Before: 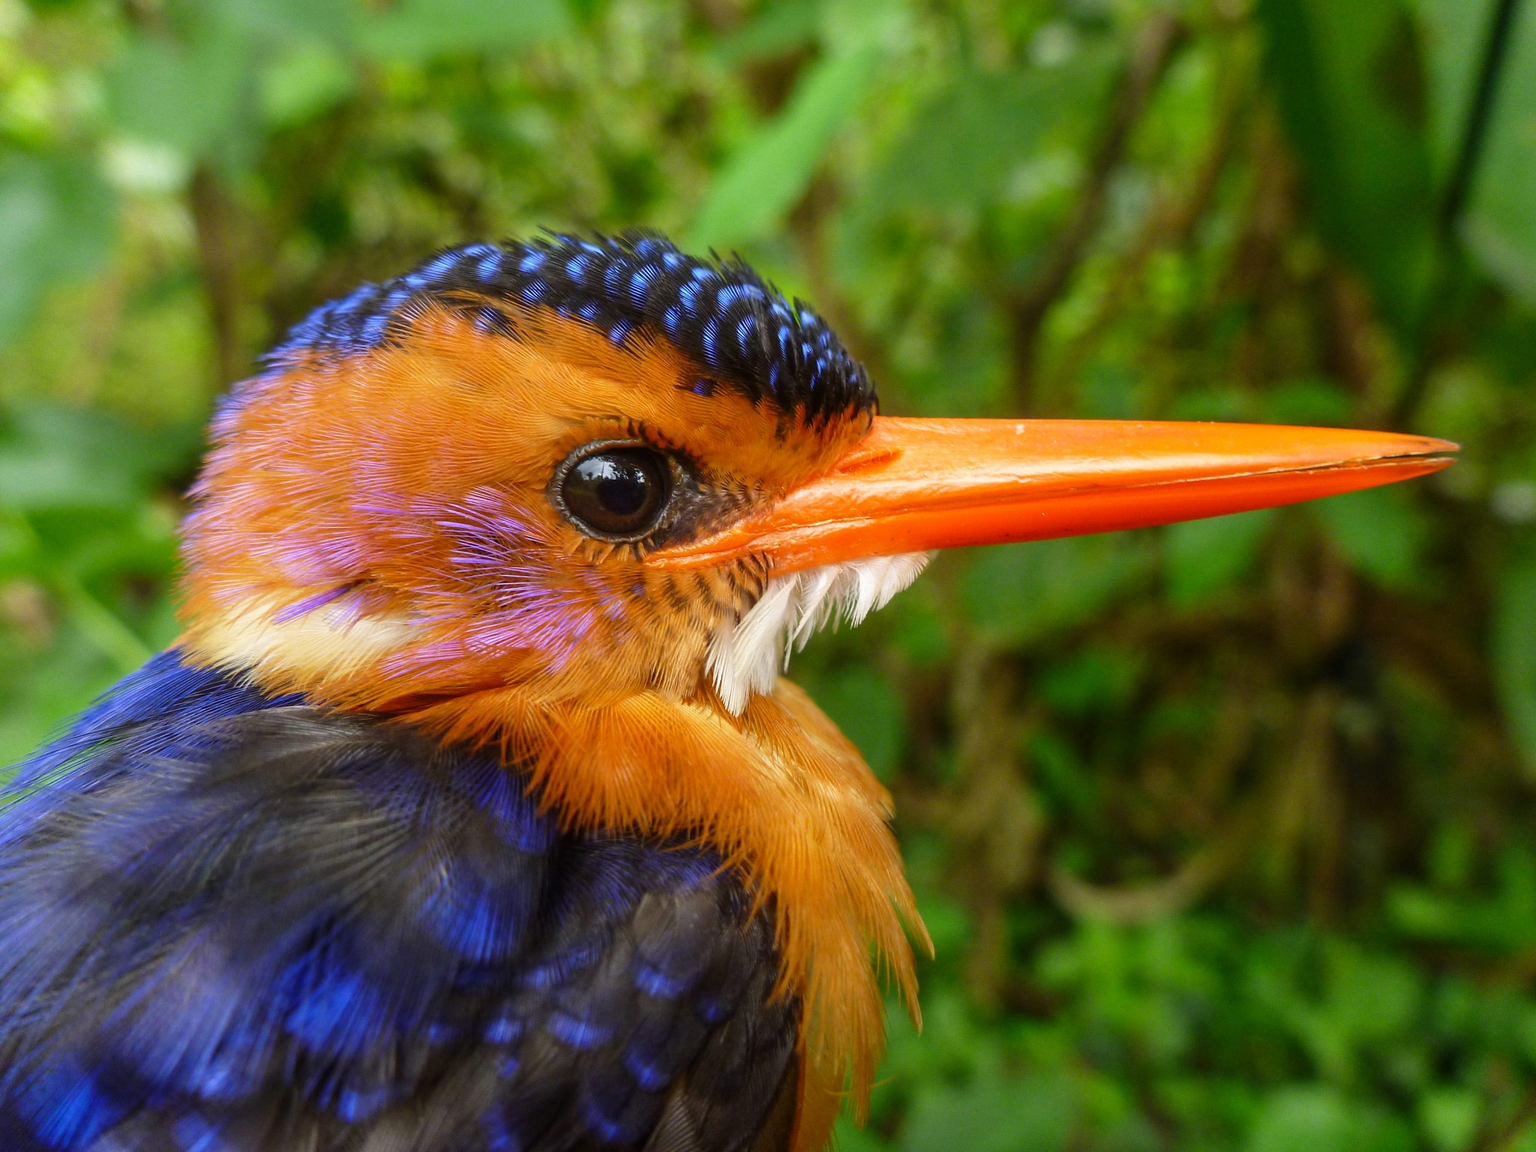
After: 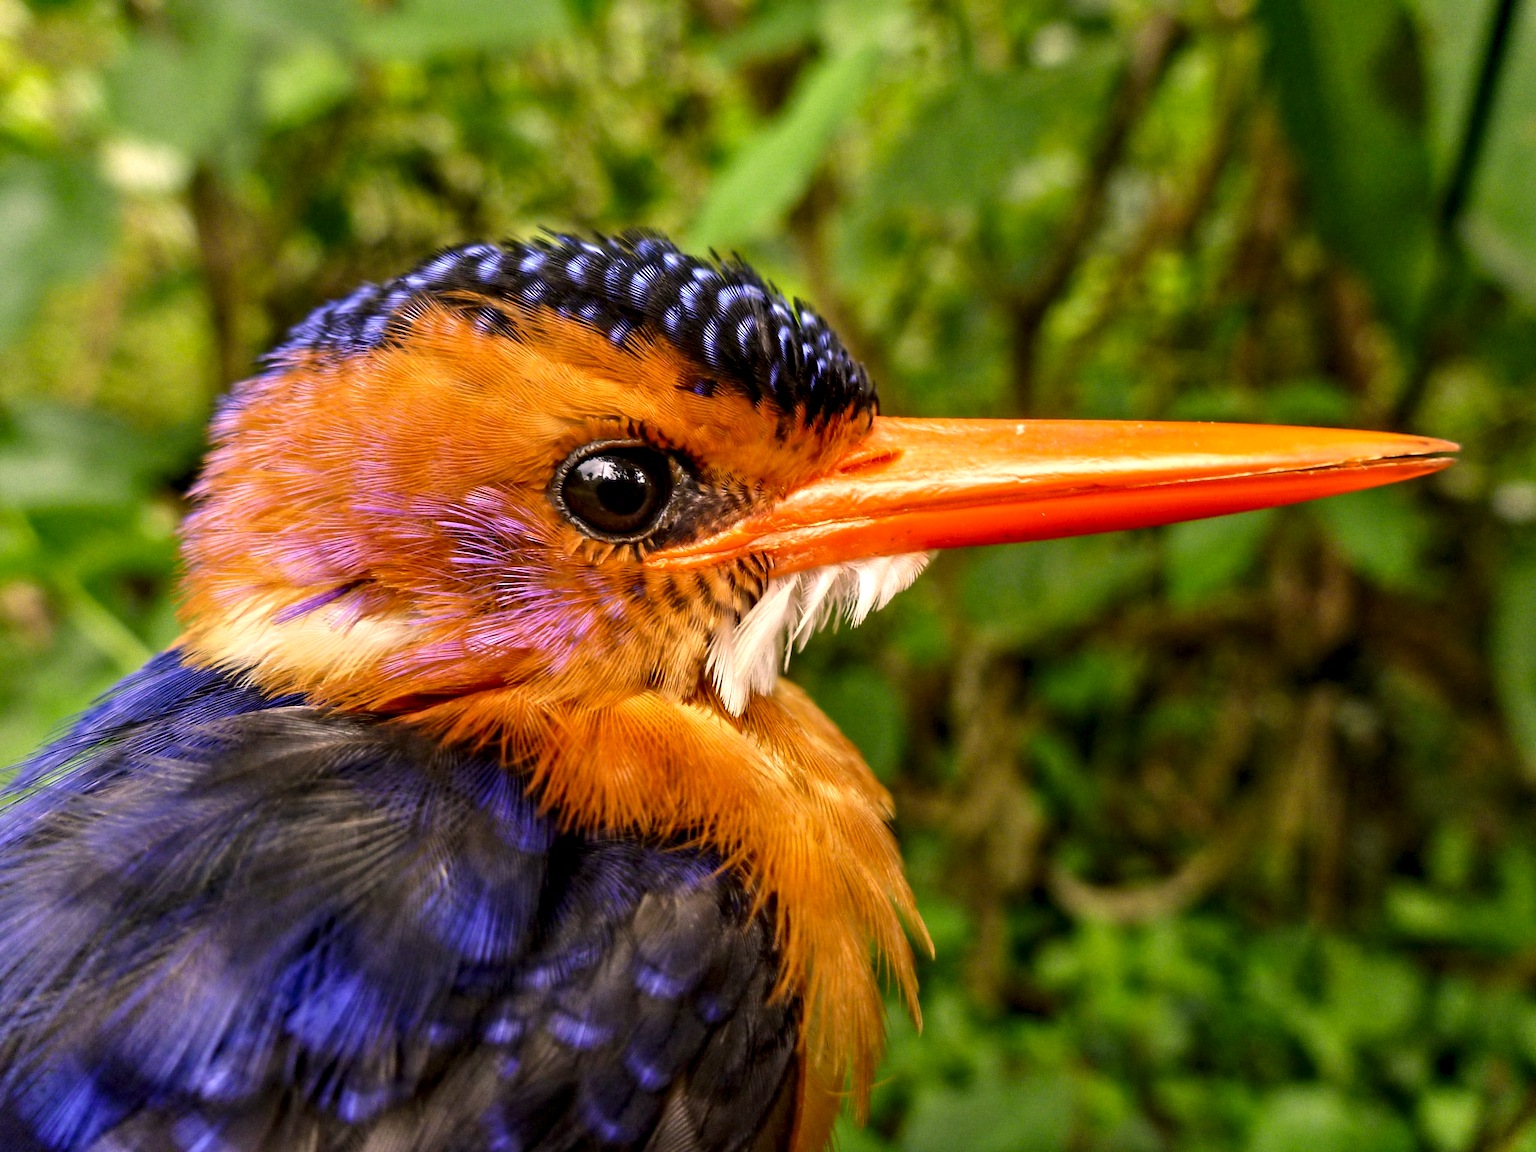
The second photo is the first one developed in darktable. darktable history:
color correction: highlights a* 11.96, highlights b* 11.58
contrast equalizer: y [[0.511, 0.558, 0.631, 0.632, 0.559, 0.512], [0.5 ×6], [0.507, 0.559, 0.627, 0.644, 0.647, 0.647], [0 ×6], [0 ×6]]
